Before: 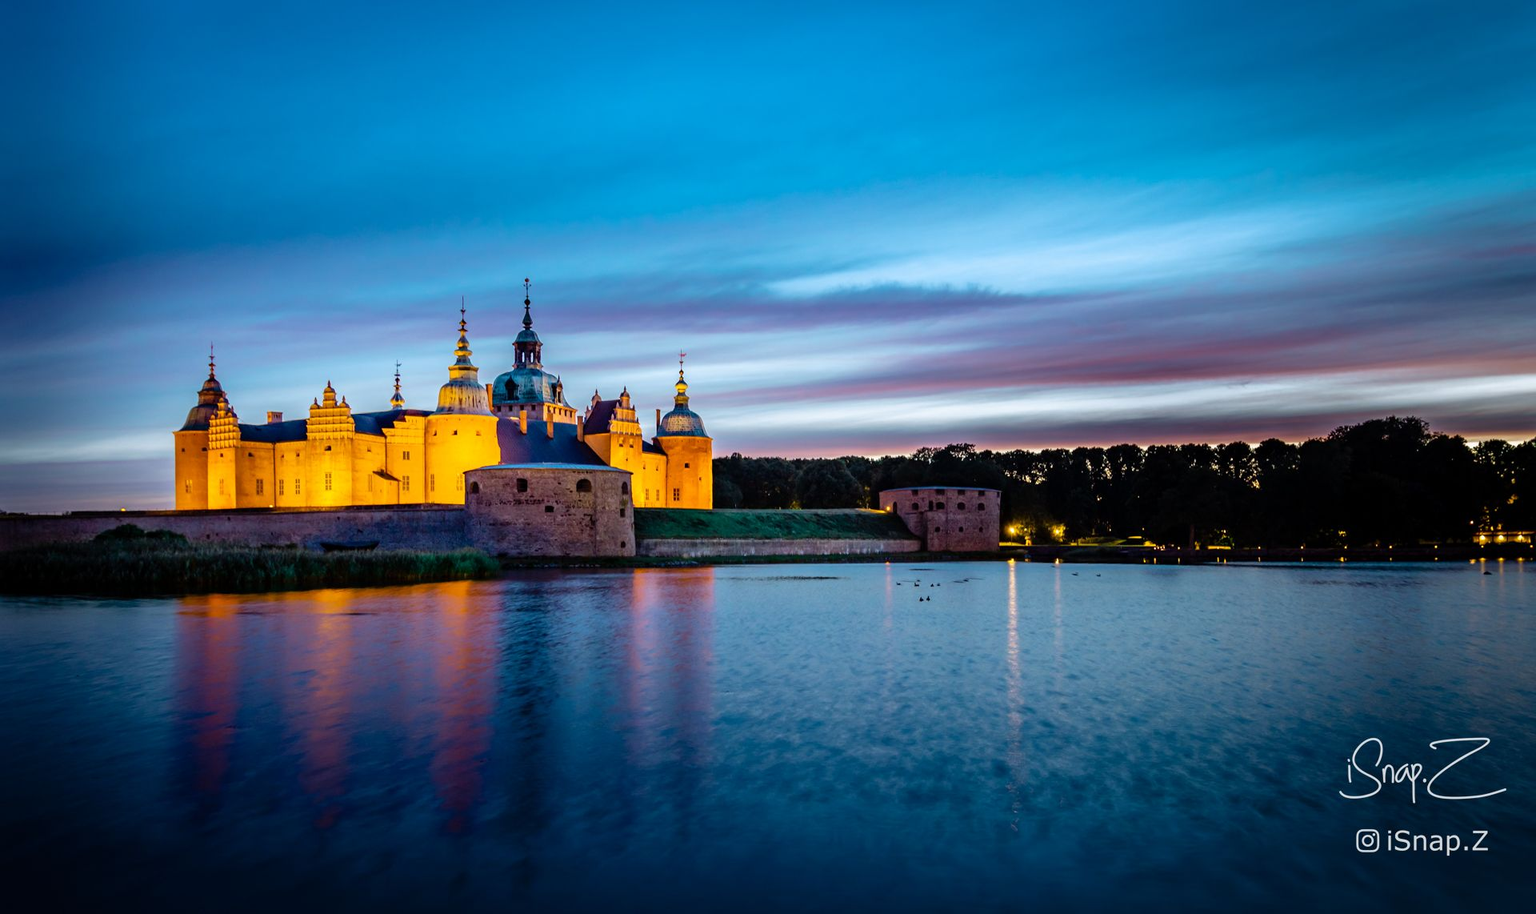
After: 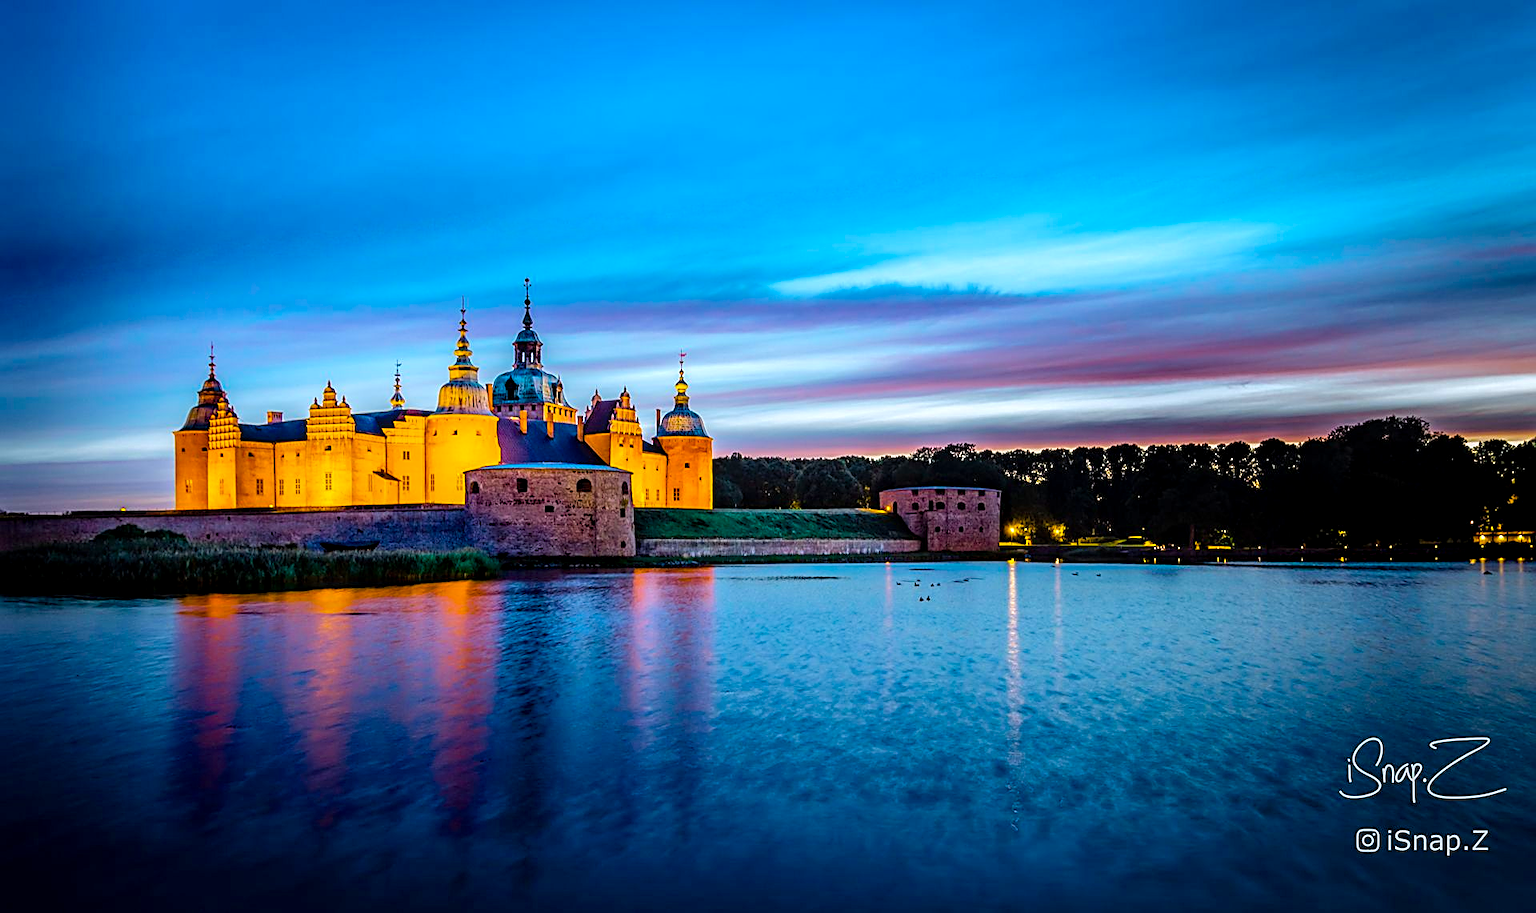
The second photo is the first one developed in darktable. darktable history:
sharpen: amount 0.751
local contrast: detail 130%
color balance rgb: perceptual saturation grading › global saturation 36.502%, perceptual brilliance grading › mid-tones 10.605%, perceptual brilliance grading › shadows 14.859%, global vibrance 20%
